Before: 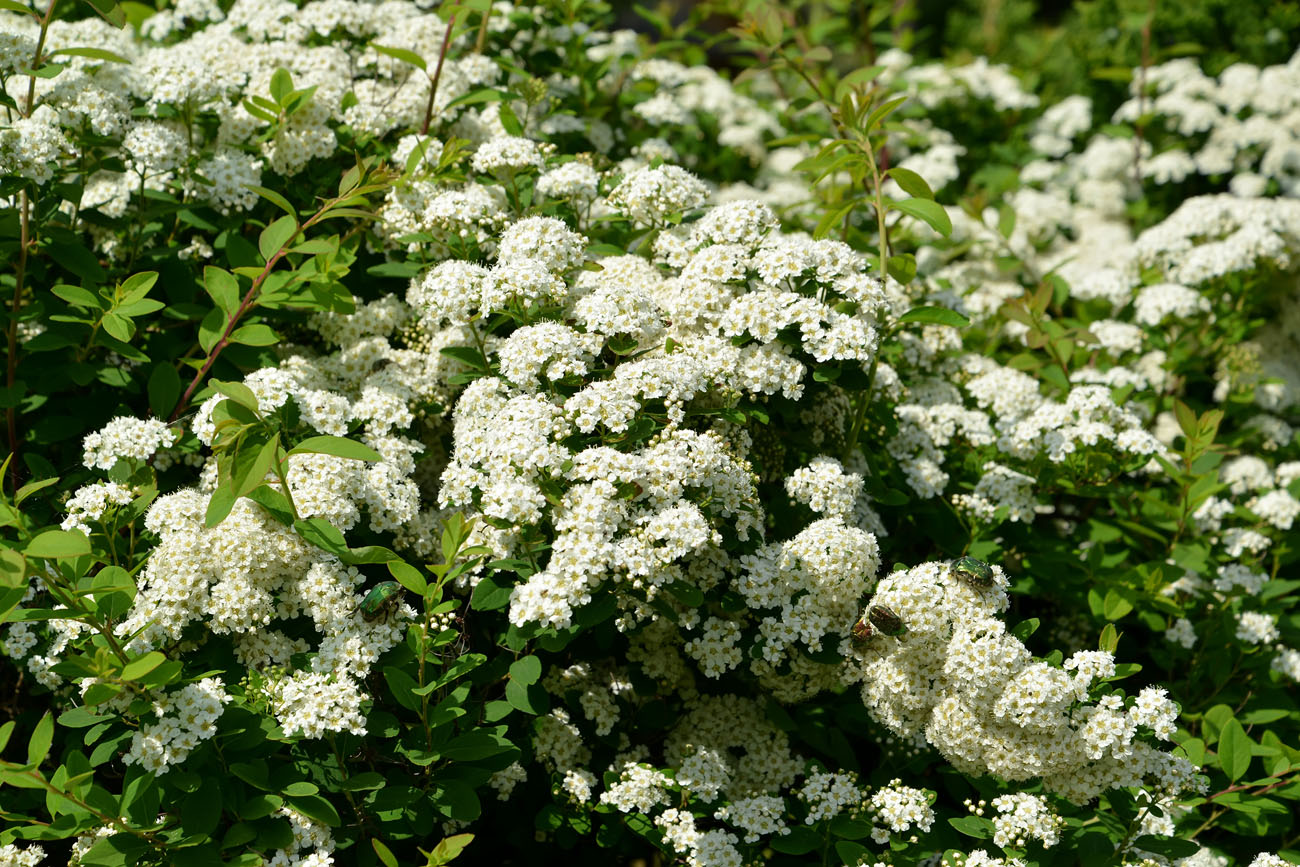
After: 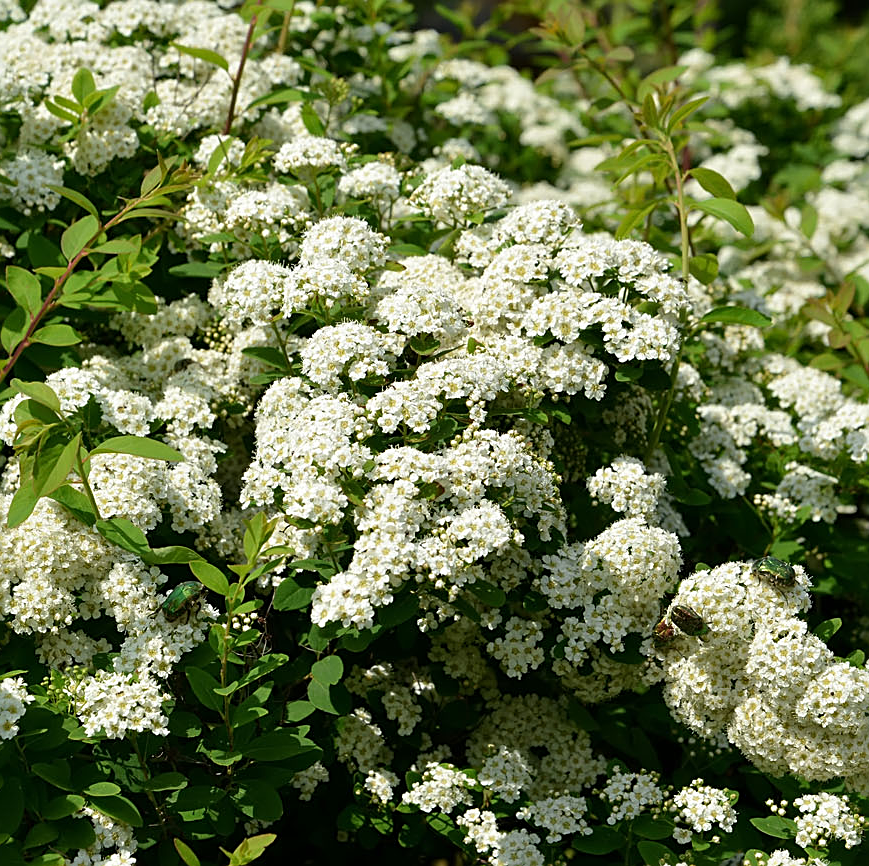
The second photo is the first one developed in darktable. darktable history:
crop and rotate: left 15.268%, right 17.855%
sharpen: on, module defaults
